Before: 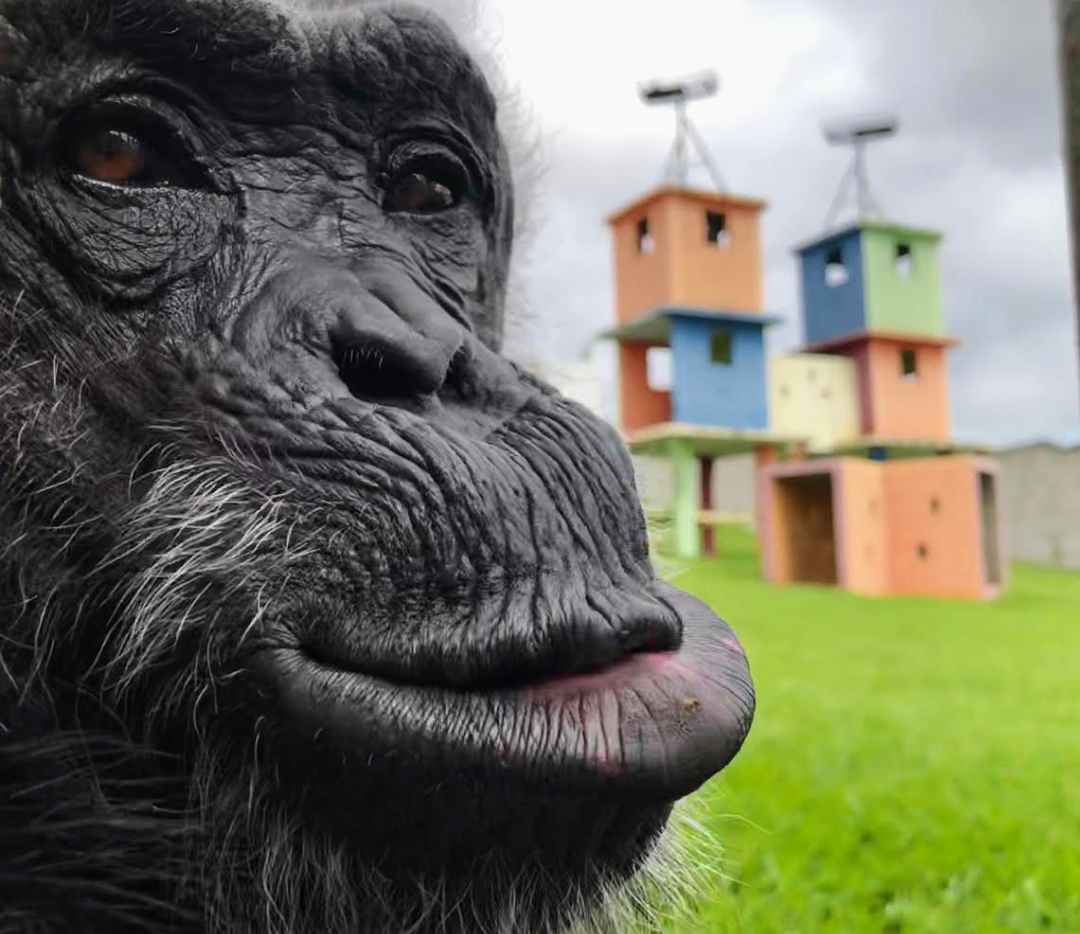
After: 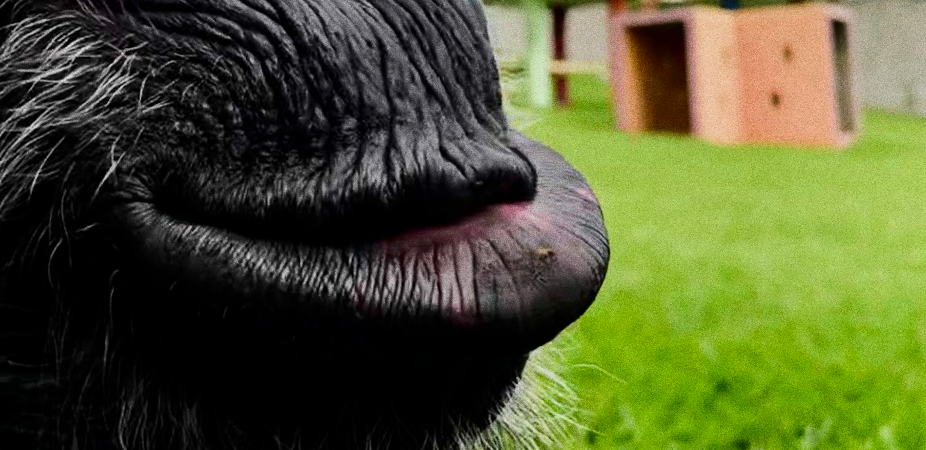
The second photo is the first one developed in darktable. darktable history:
contrast brightness saturation: contrast 0.19, brightness -0.11, saturation 0.21
grain: coarseness 0.09 ISO, strength 40%
filmic rgb: middle gray luminance 21.73%, black relative exposure -14 EV, white relative exposure 2.96 EV, threshold 6 EV, target black luminance 0%, hardness 8.81, latitude 59.69%, contrast 1.208, highlights saturation mix 5%, shadows ↔ highlights balance 41.6%, add noise in highlights 0, color science v3 (2019), use custom middle-gray values true, iterations of high-quality reconstruction 0, contrast in highlights soft, enable highlight reconstruction true
crop and rotate: left 13.306%, top 48.129%, bottom 2.928%
rotate and perspective: rotation -0.45°, automatic cropping original format, crop left 0.008, crop right 0.992, crop top 0.012, crop bottom 0.988
